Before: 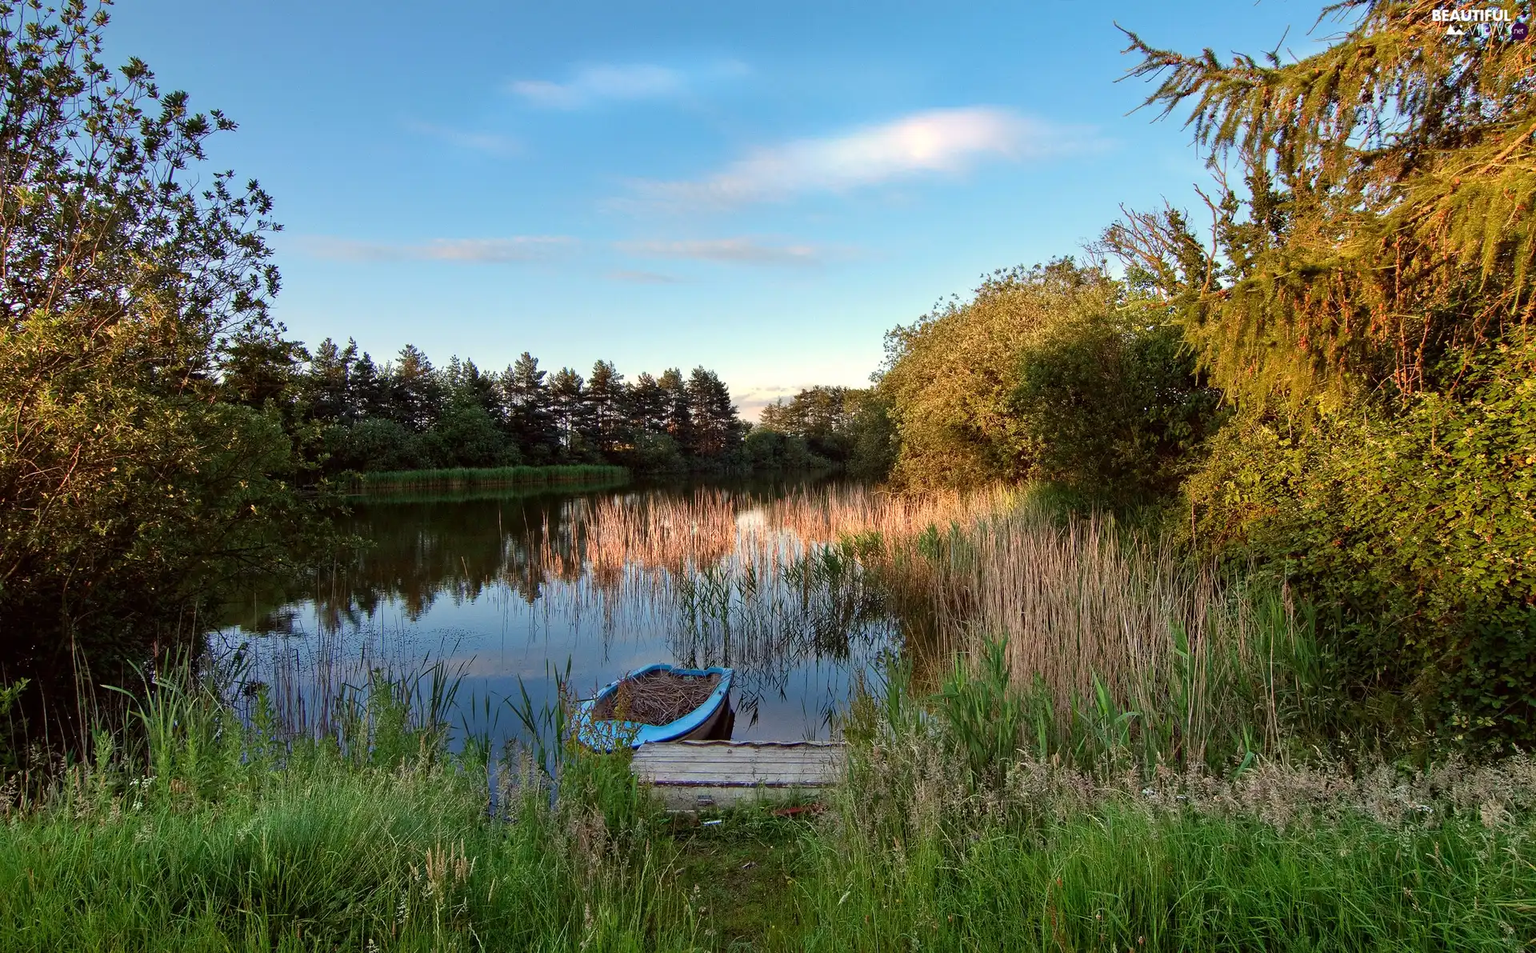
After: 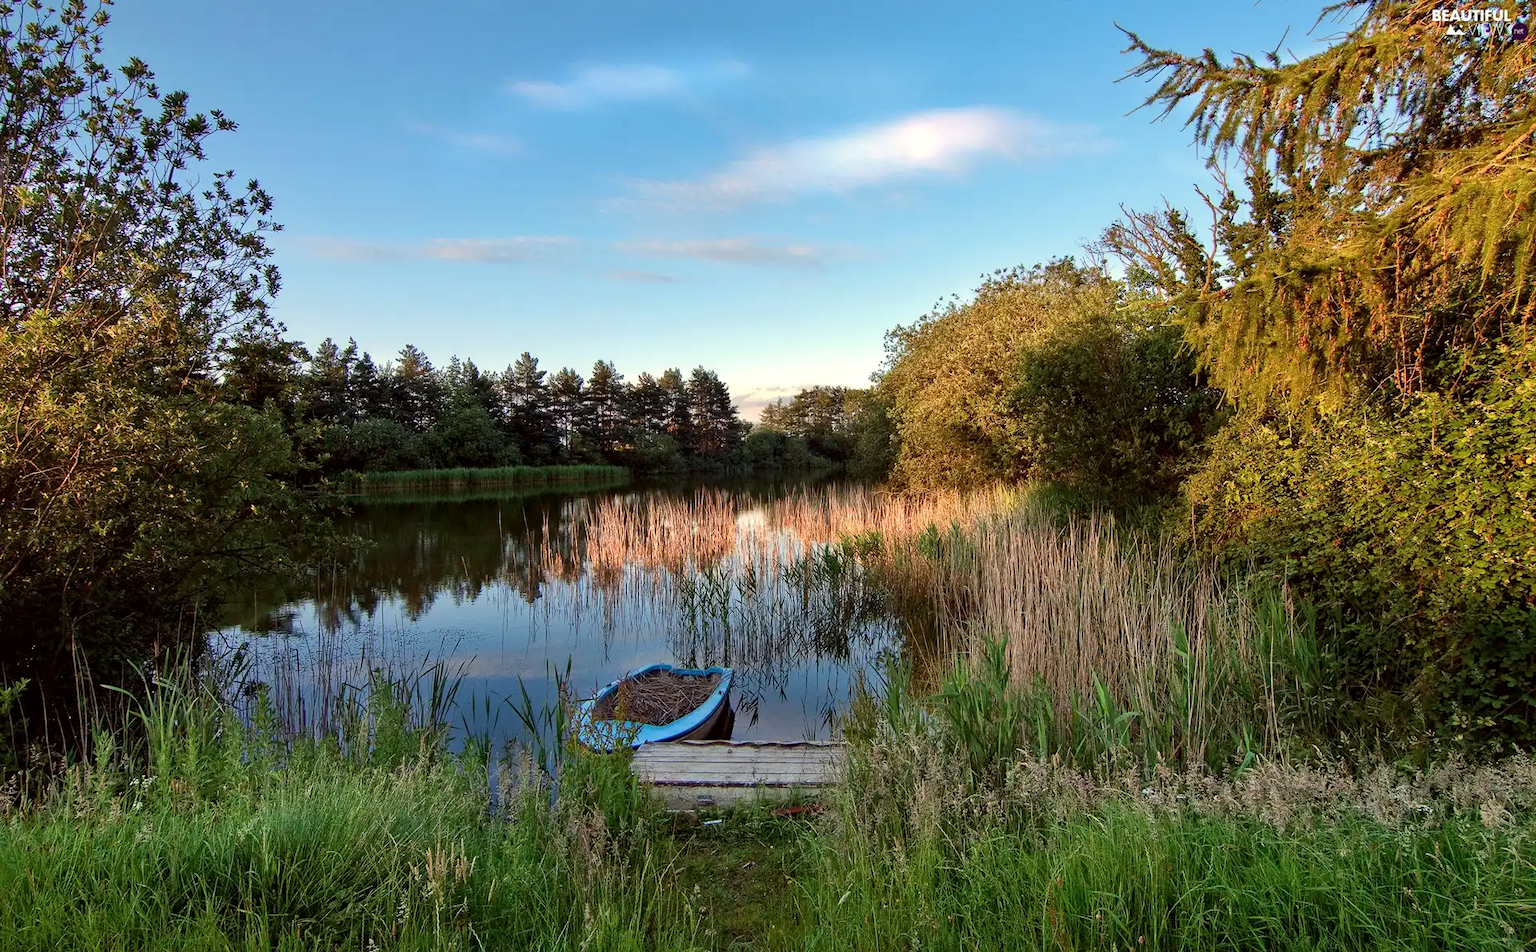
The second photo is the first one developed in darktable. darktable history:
local contrast: mode bilateral grid, contrast 19, coarseness 49, detail 120%, midtone range 0.2
